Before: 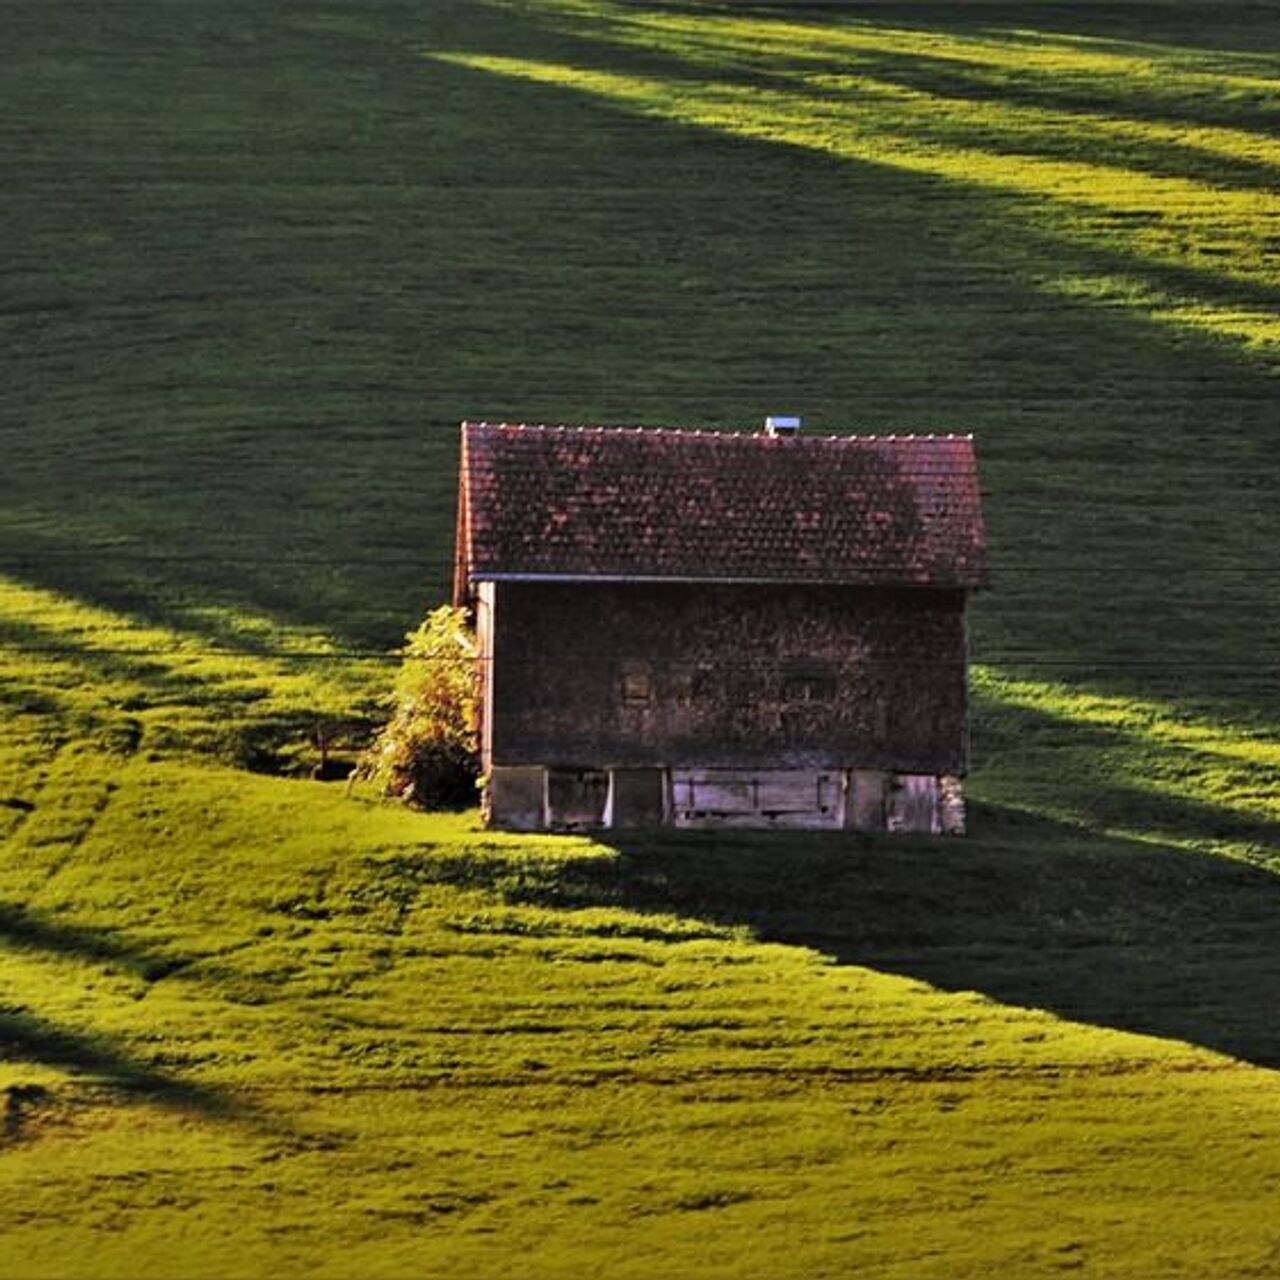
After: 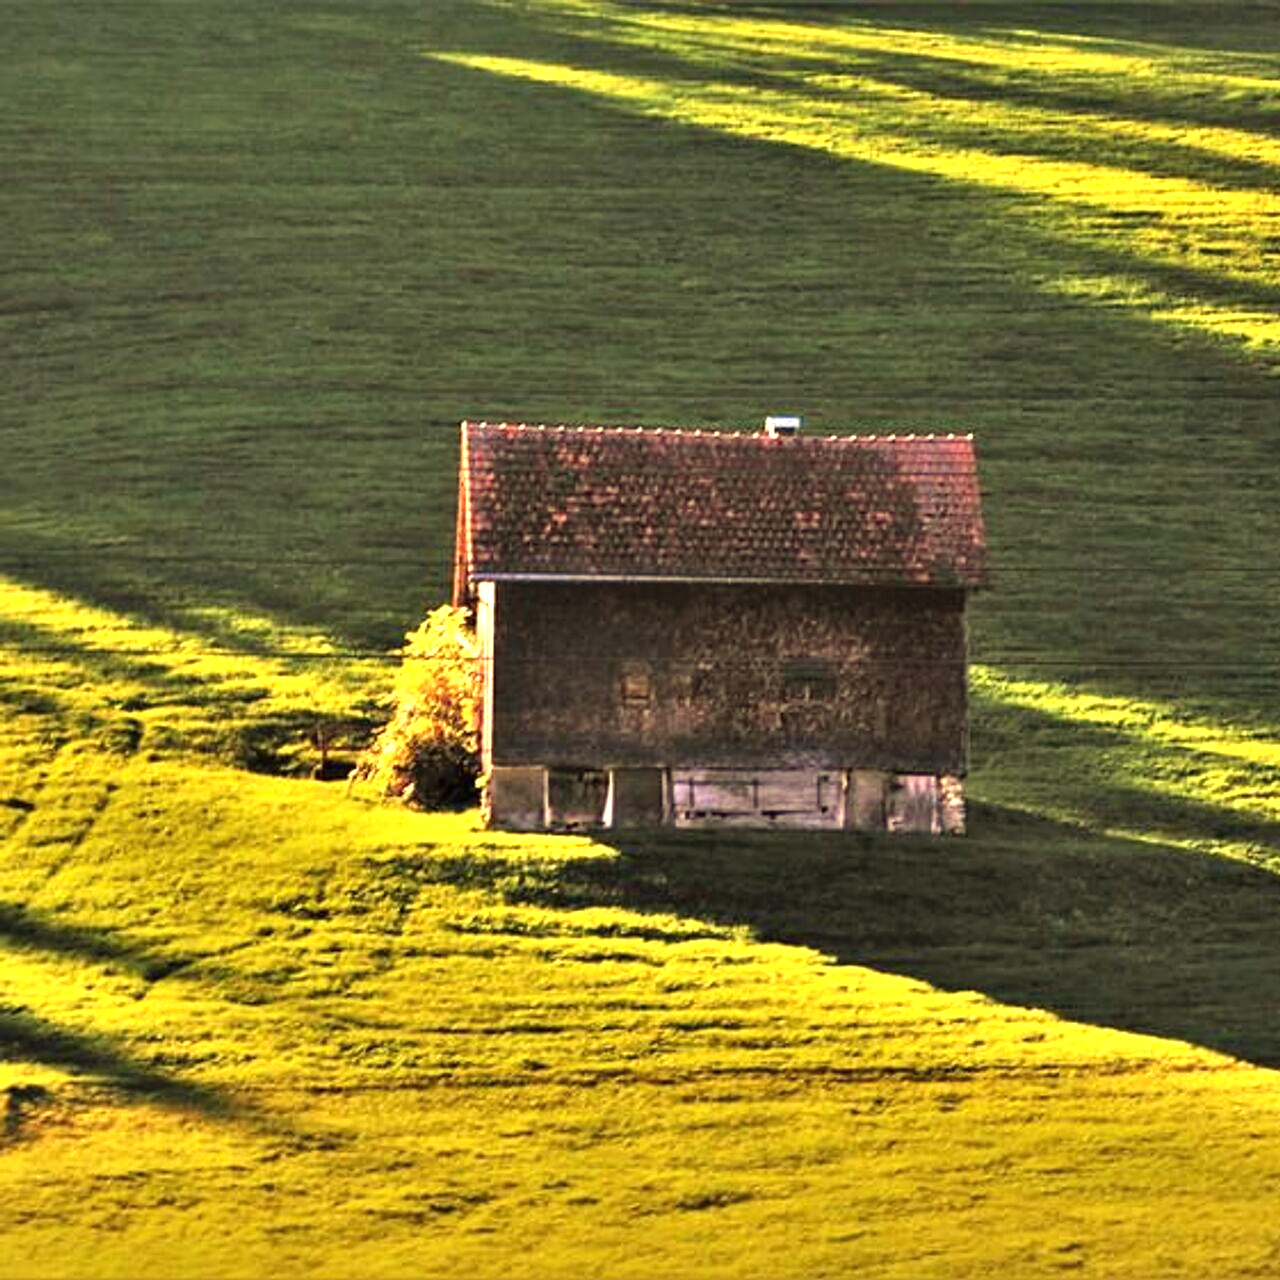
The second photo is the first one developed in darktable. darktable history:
white balance: red 1.08, blue 0.791
exposure: black level correction 0, exposure 1.2 EV, compensate highlight preservation false
